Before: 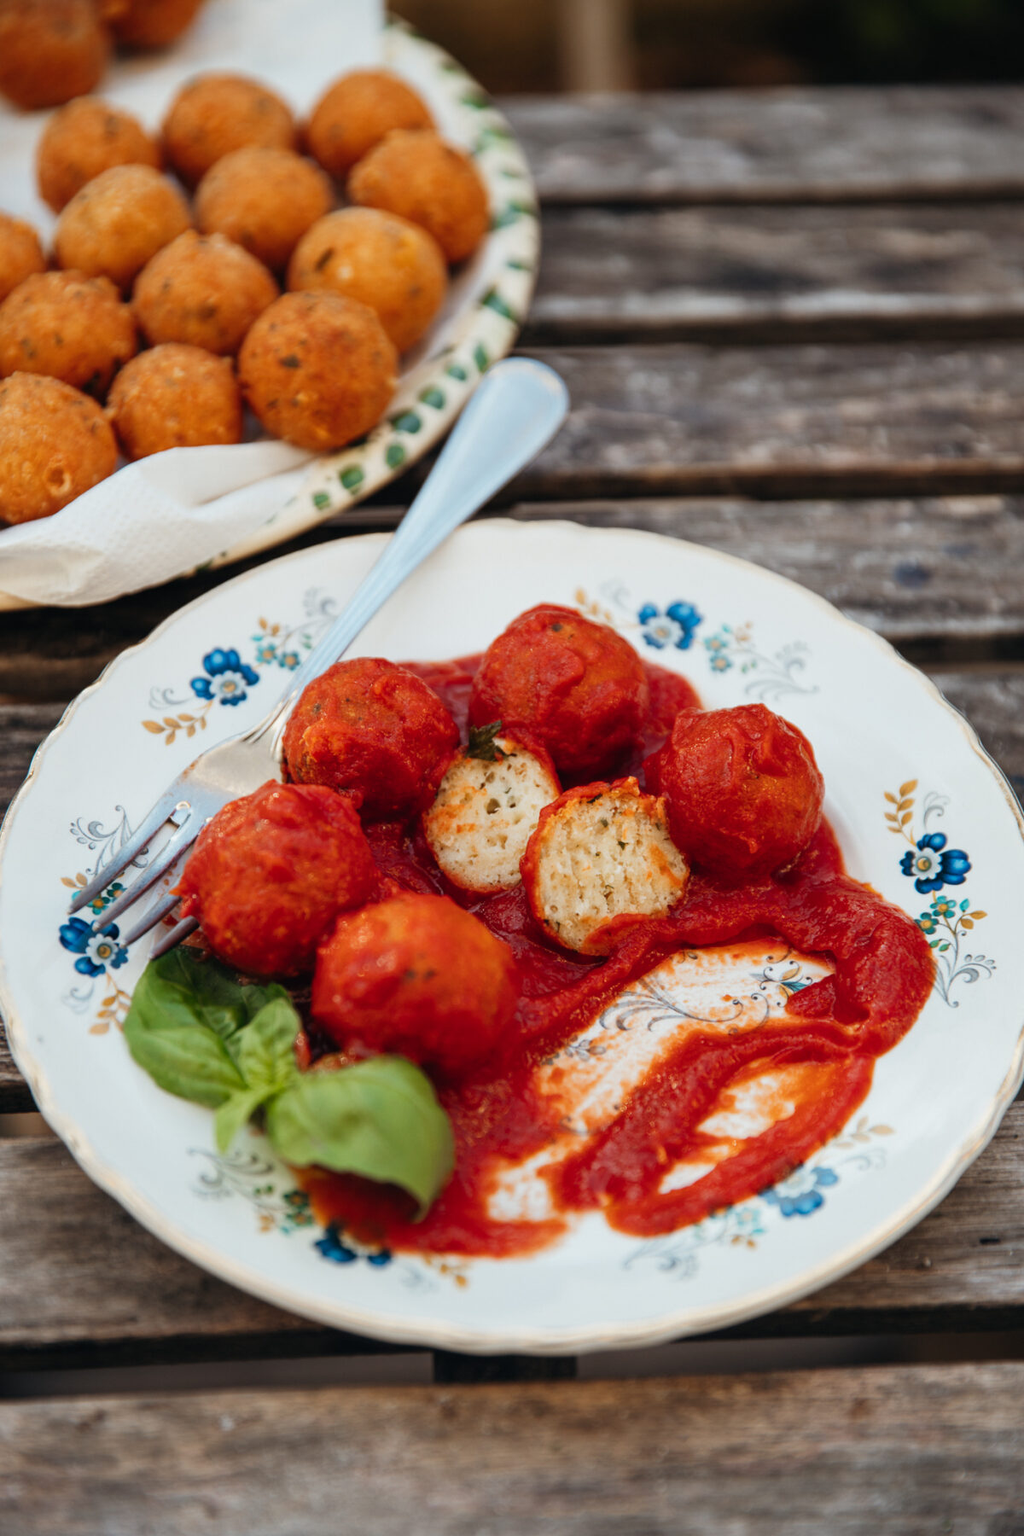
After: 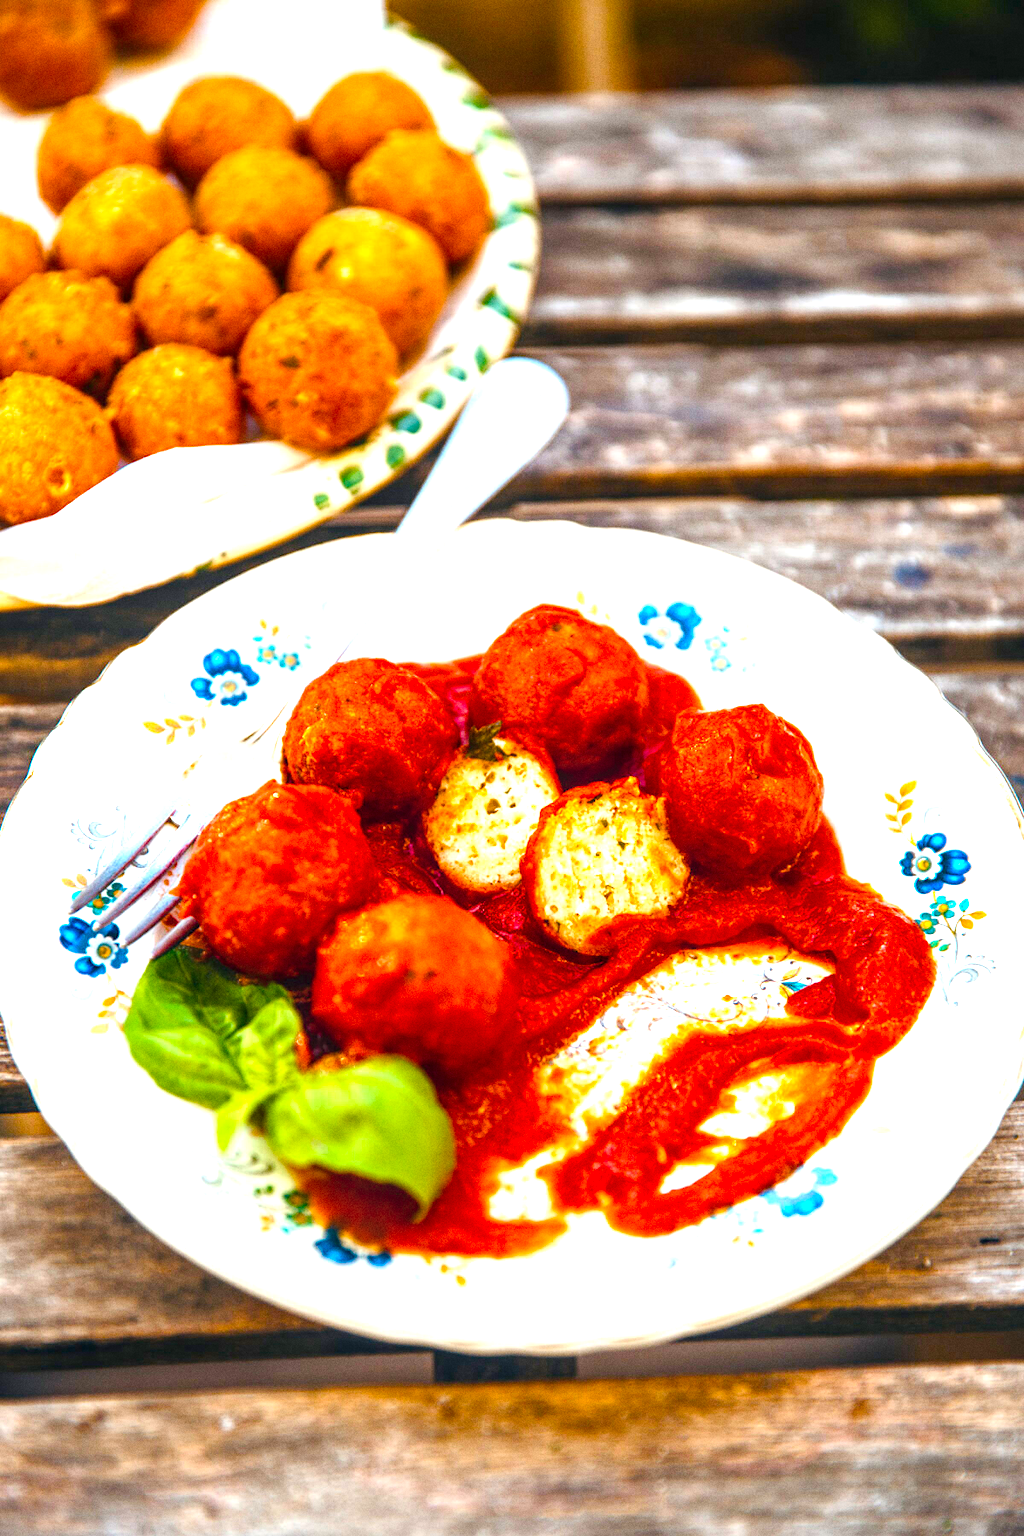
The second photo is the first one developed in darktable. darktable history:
color balance rgb: linear chroma grading › shadows 10%, linear chroma grading › highlights 10%, linear chroma grading › global chroma 15%, linear chroma grading › mid-tones 15%, perceptual saturation grading › global saturation 40%, perceptual saturation grading › highlights -25%, perceptual saturation grading › mid-tones 35%, perceptual saturation grading › shadows 35%, perceptual brilliance grading › global brilliance 11.29%, global vibrance 11.29%
local contrast: on, module defaults
grain: coarseness 0.47 ISO
exposure: black level correction 0.001, exposure 0.955 EV, compensate exposure bias true, compensate highlight preservation false
